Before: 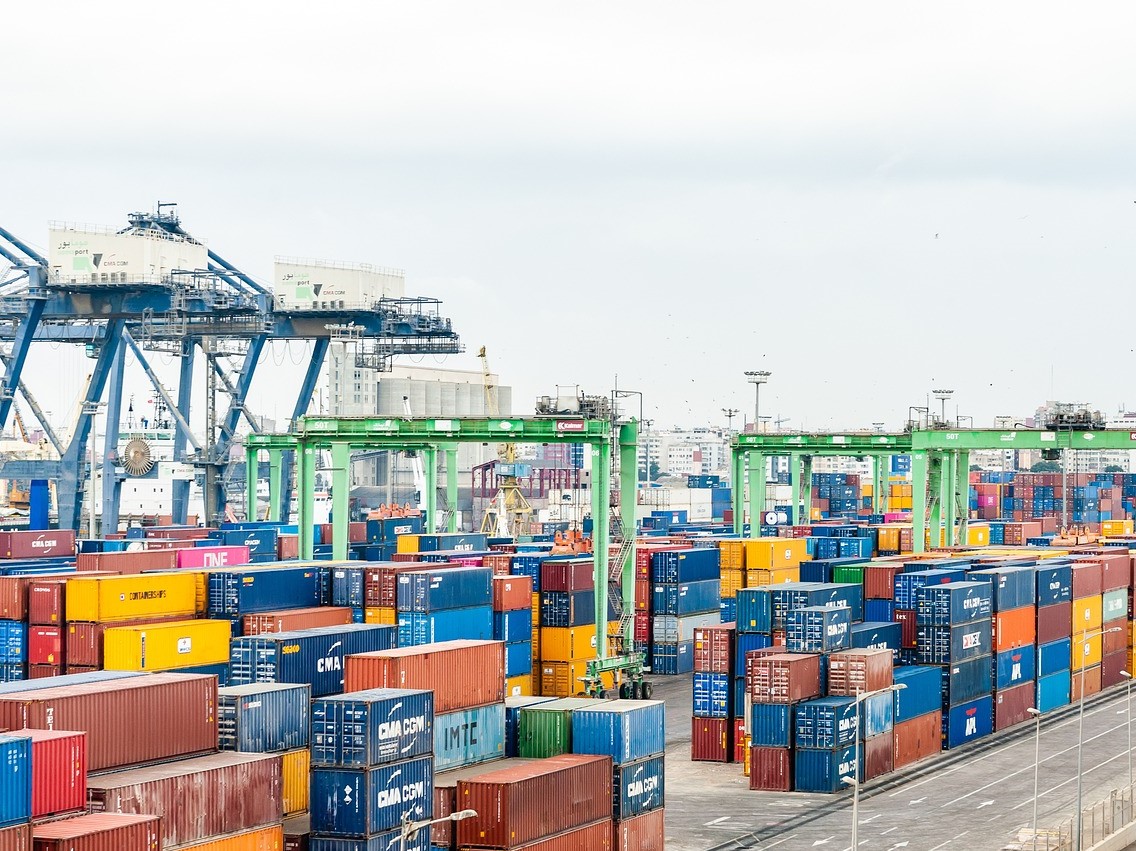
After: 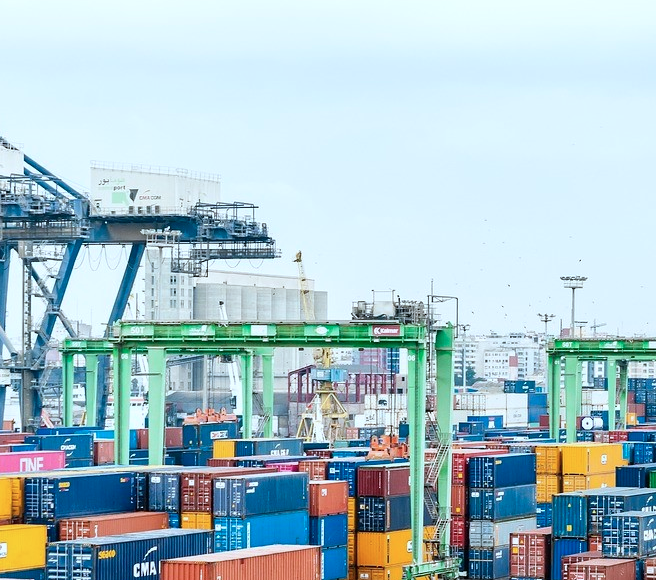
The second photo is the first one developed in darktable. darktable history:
white balance: emerald 1
crop: left 16.202%, top 11.208%, right 26.045%, bottom 20.557%
color correction: highlights a* -4.18, highlights b* -10.81
